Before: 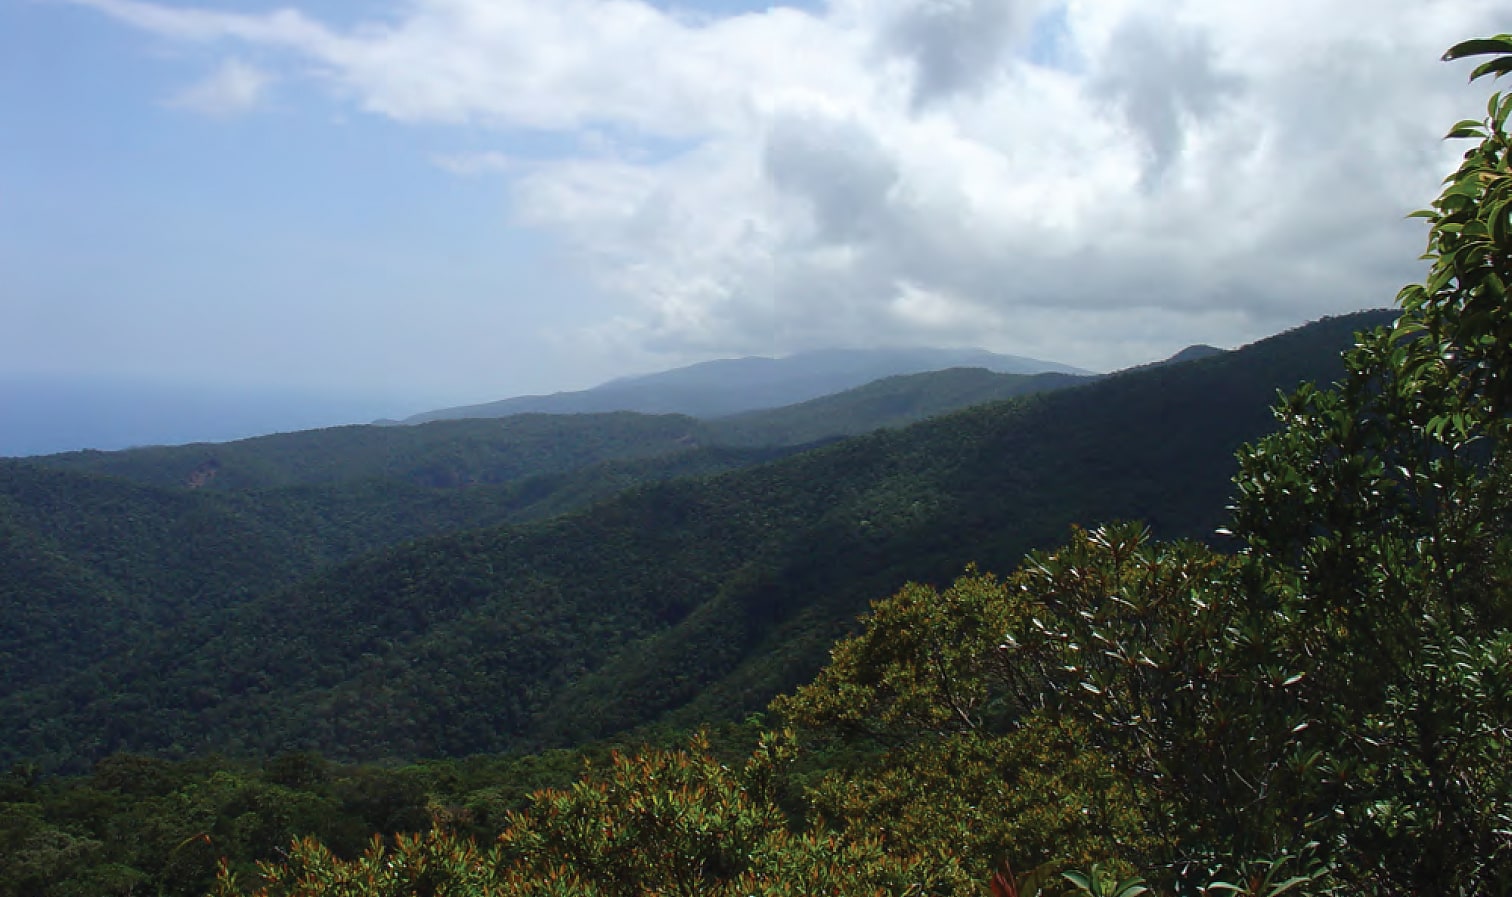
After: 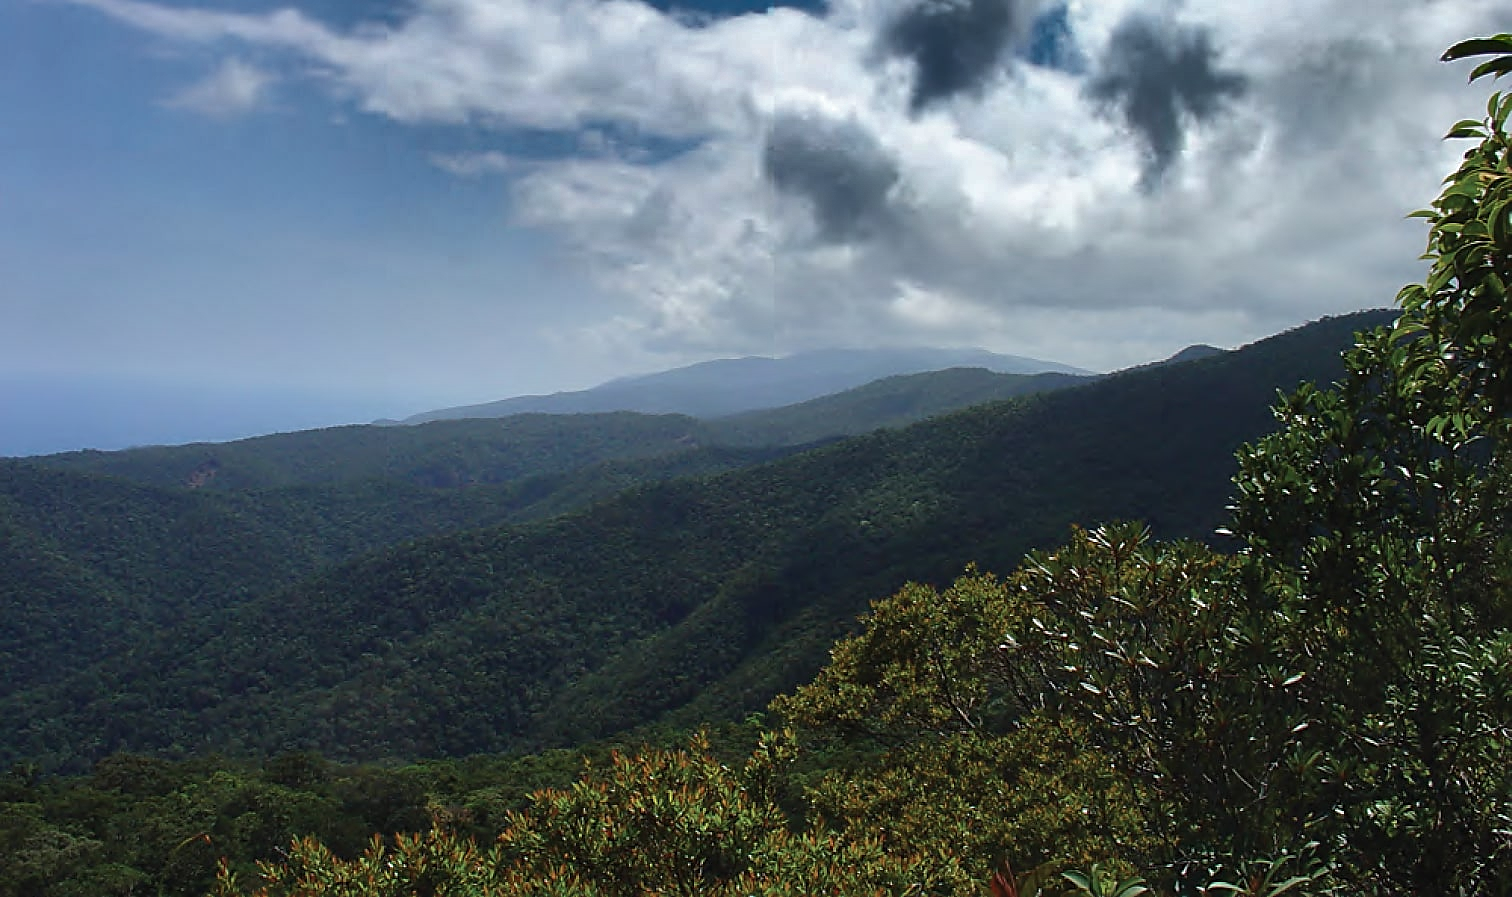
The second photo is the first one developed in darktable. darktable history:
shadows and highlights: shadows 20.91, highlights -81.13, soften with gaussian
sharpen: on, module defaults
